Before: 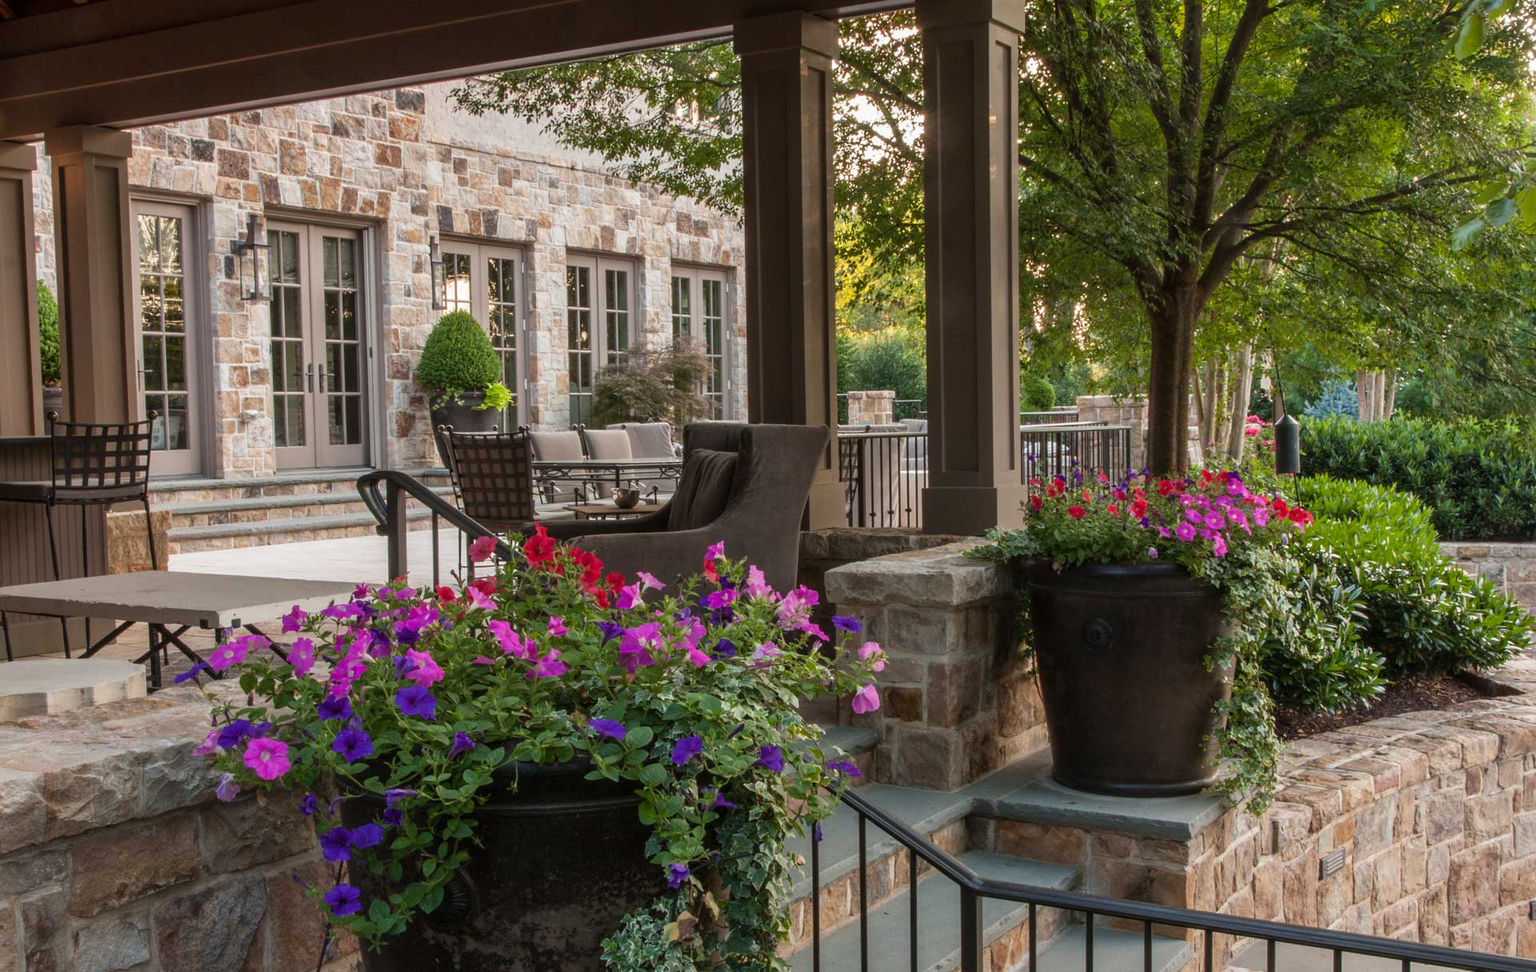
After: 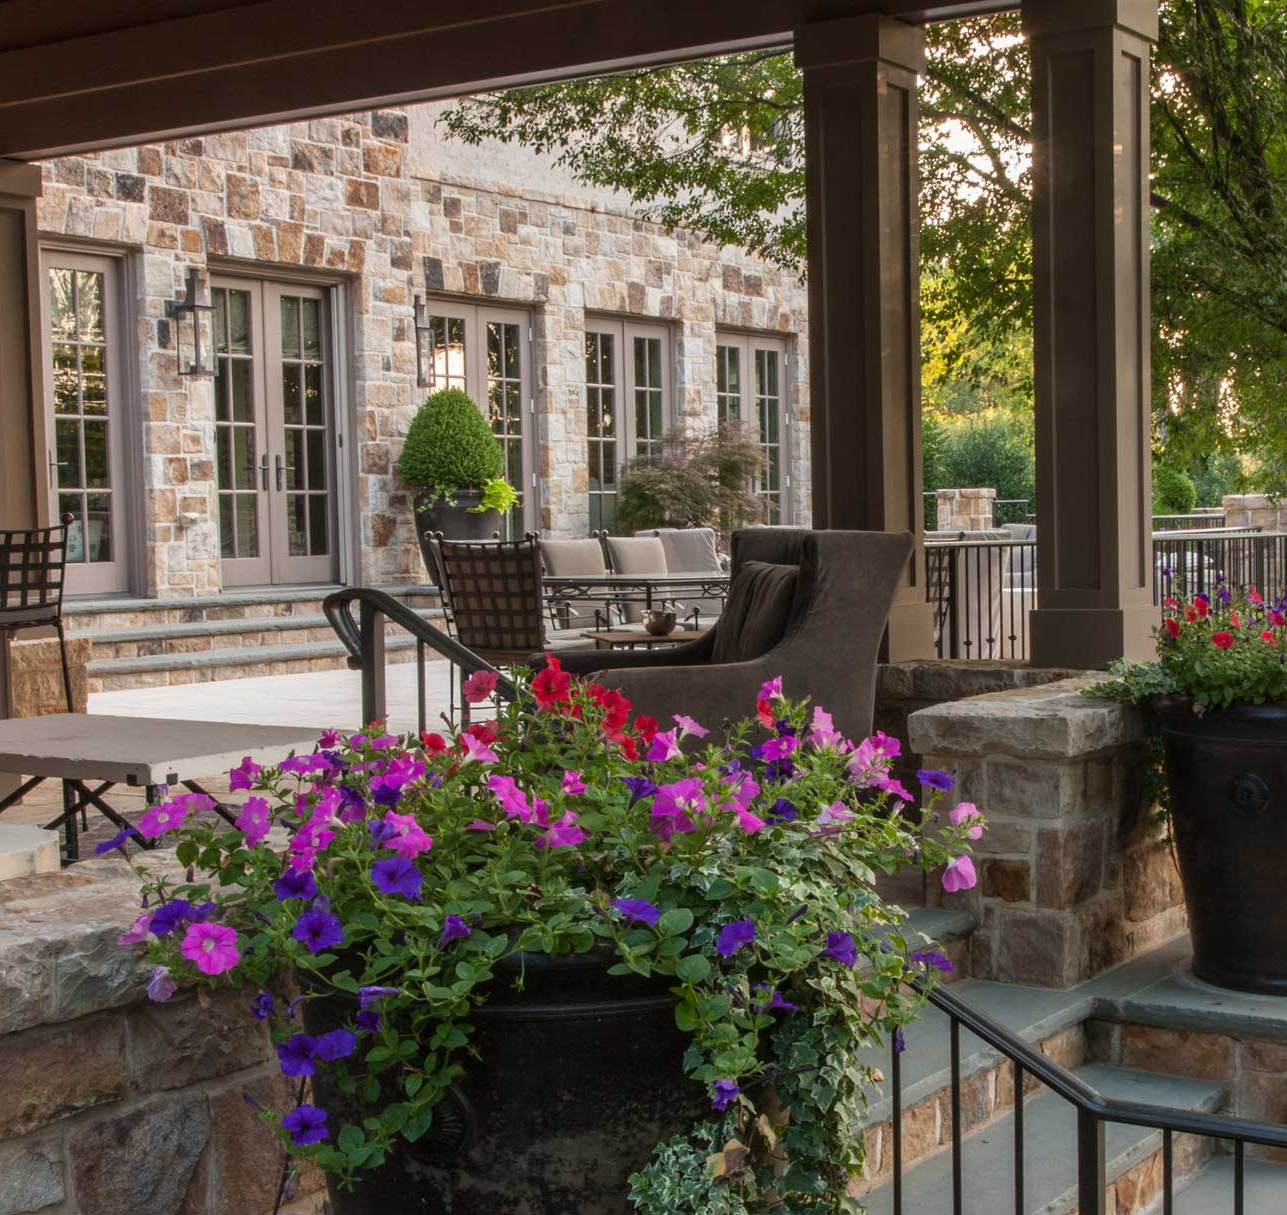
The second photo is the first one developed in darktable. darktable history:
crop and rotate: left 6.432%, right 26.497%
